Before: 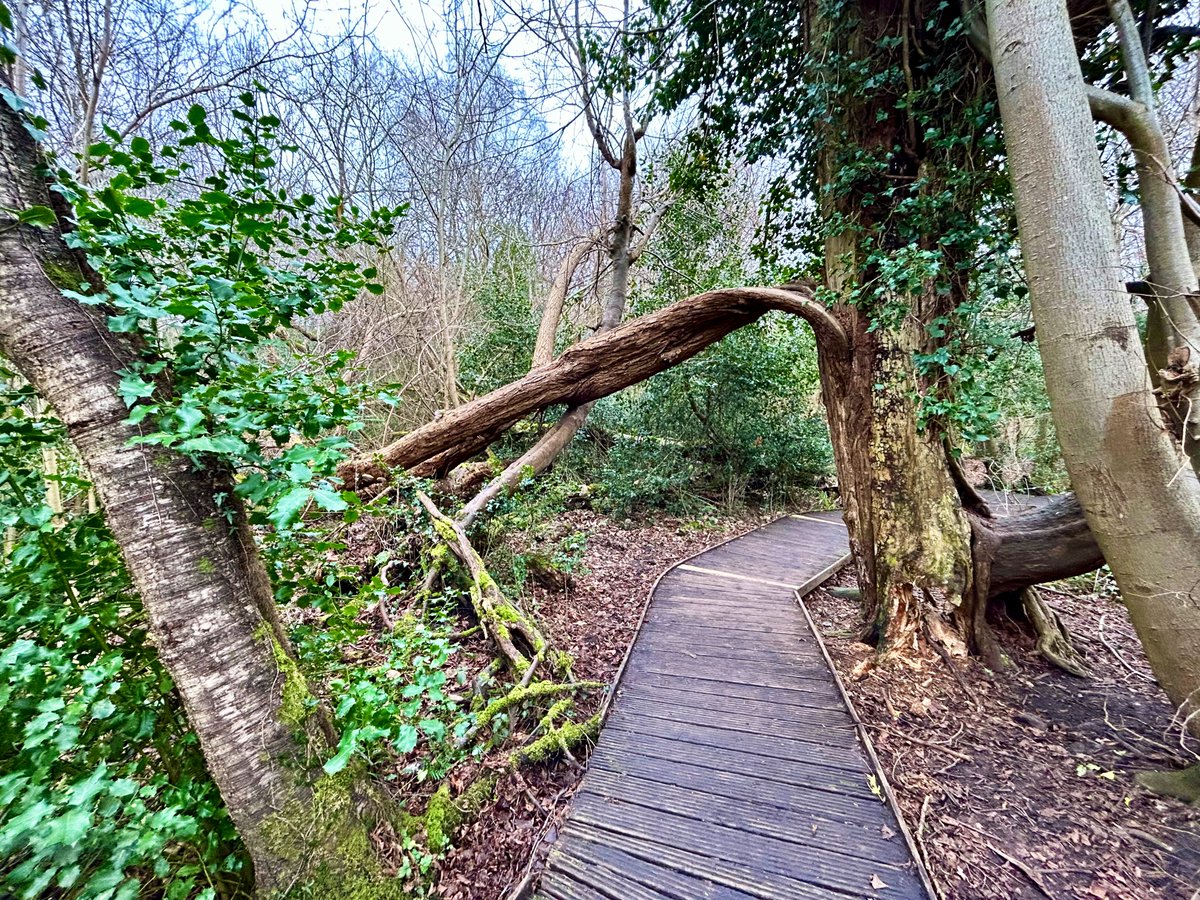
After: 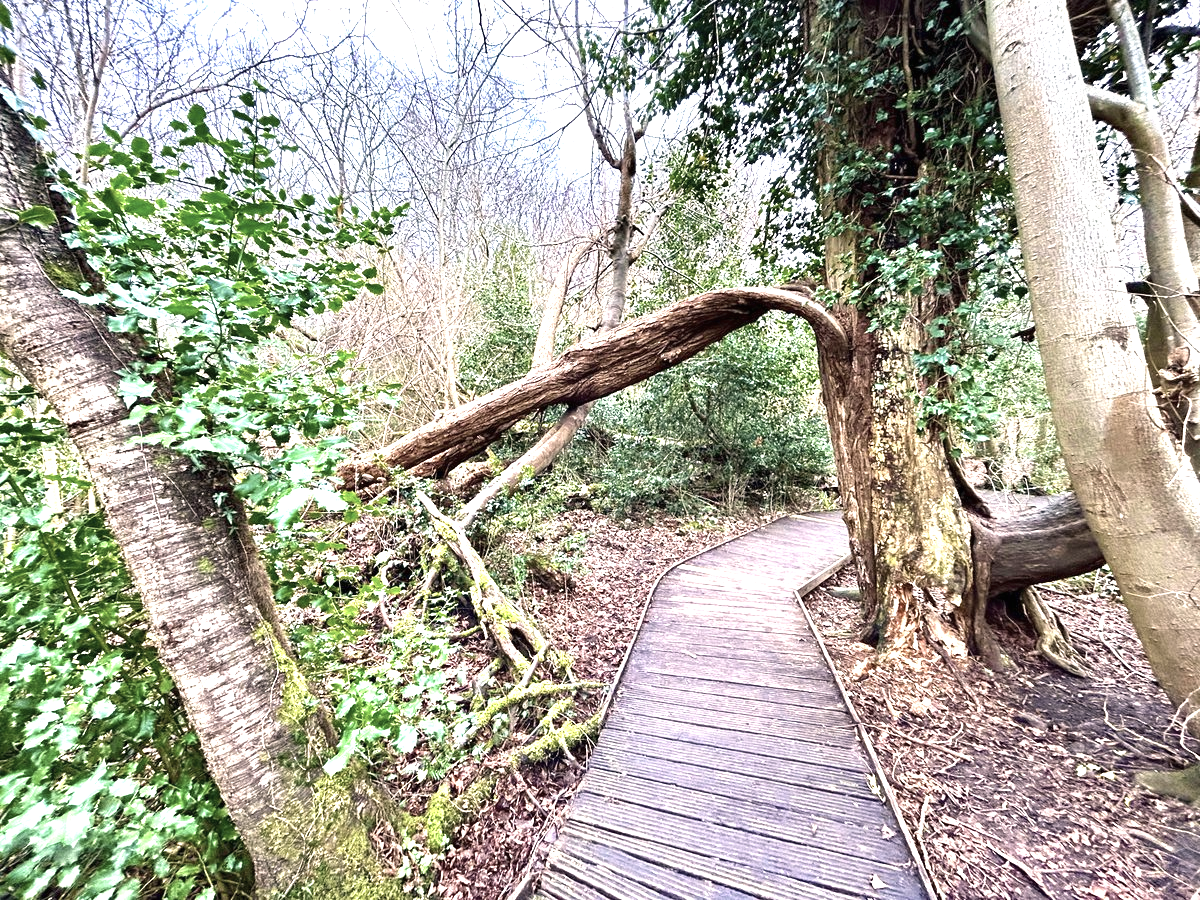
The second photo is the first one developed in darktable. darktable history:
color correction: highlights a* 5.59, highlights b* 5.24, saturation 0.68
exposure: black level correction 0, exposure 1.2 EV, compensate highlight preservation false
